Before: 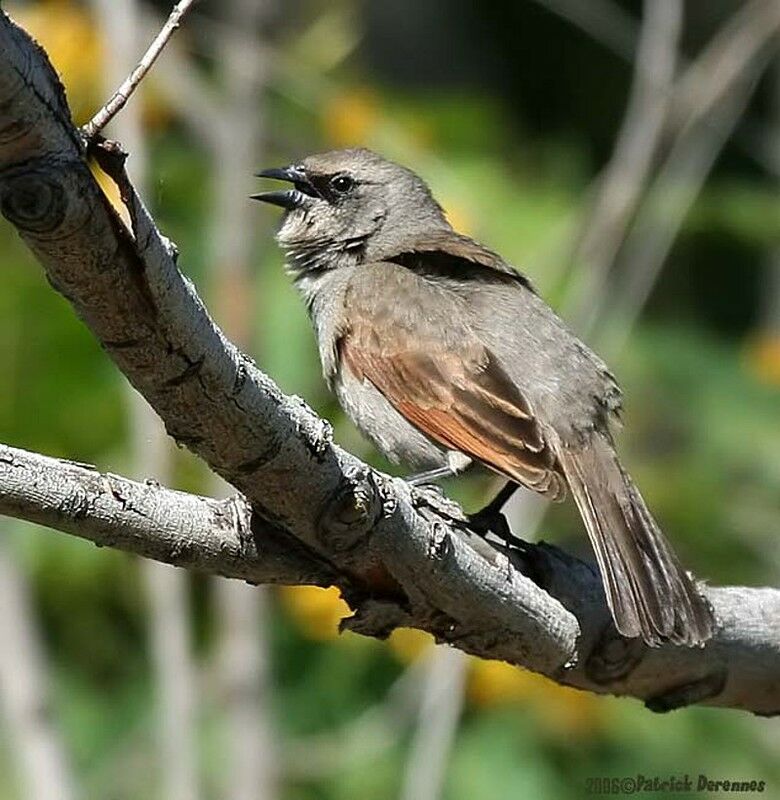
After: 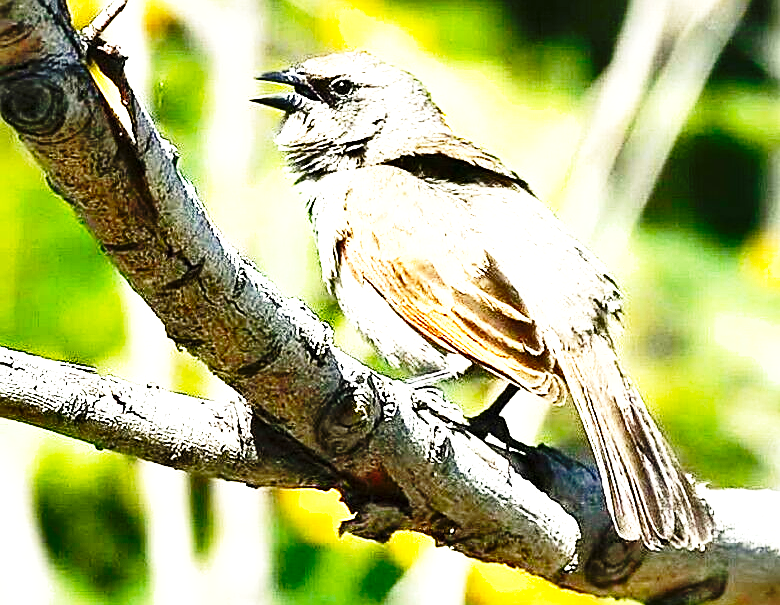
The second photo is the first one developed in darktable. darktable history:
shadows and highlights: low approximation 0.01, soften with gaussian
crop and rotate: top 12.128%, bottom 12.166%
base curve: curves: ch0 [(0, 0) (0.04, 0.03) (0.133, 0.232) (0.448, 0.748) (0.843, 0.968) (1, 1)], preserve colors none
exposure: black level correction 0, exposure 1.745 EV, compensate highlight preservation false
sharpen: on, module defaults
color balance rgb: highlights gain › luminance 5.611%, highlights gain › chroma 2.497%, highlights gain › hue 87.58°, linear chroma grading › global chroma 14.53%, perceptual saturation grading › global saturation -0.034%, perceptual brilliance grading › highlights 4.771%, perceptual brilliance grading › shadows -9.567%
